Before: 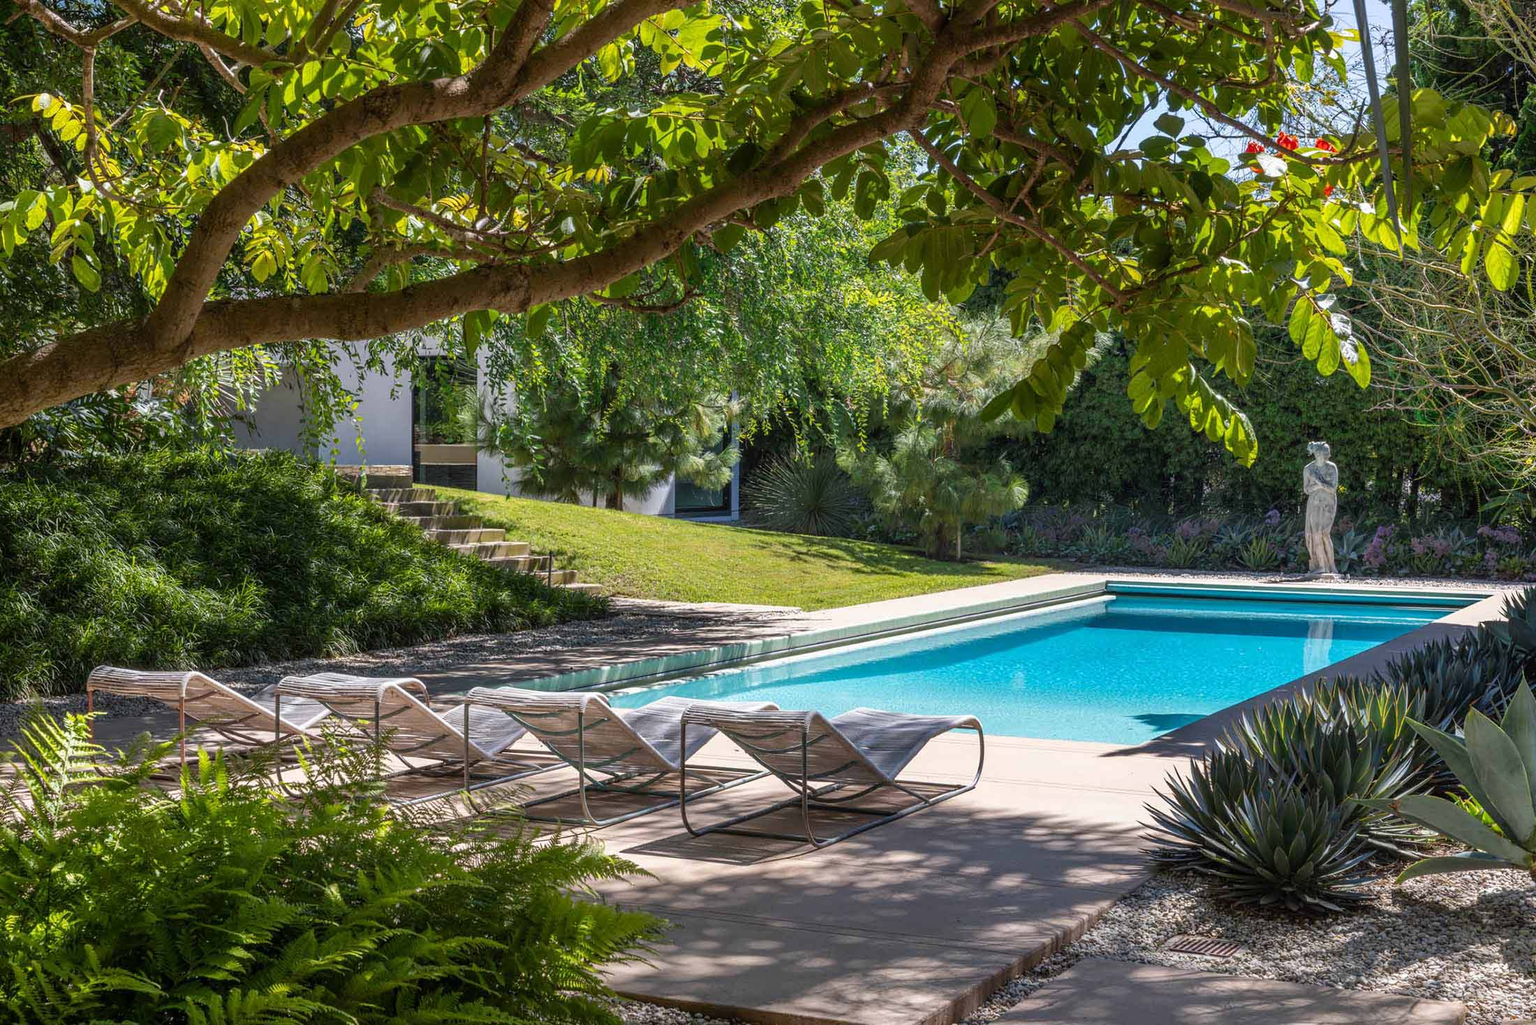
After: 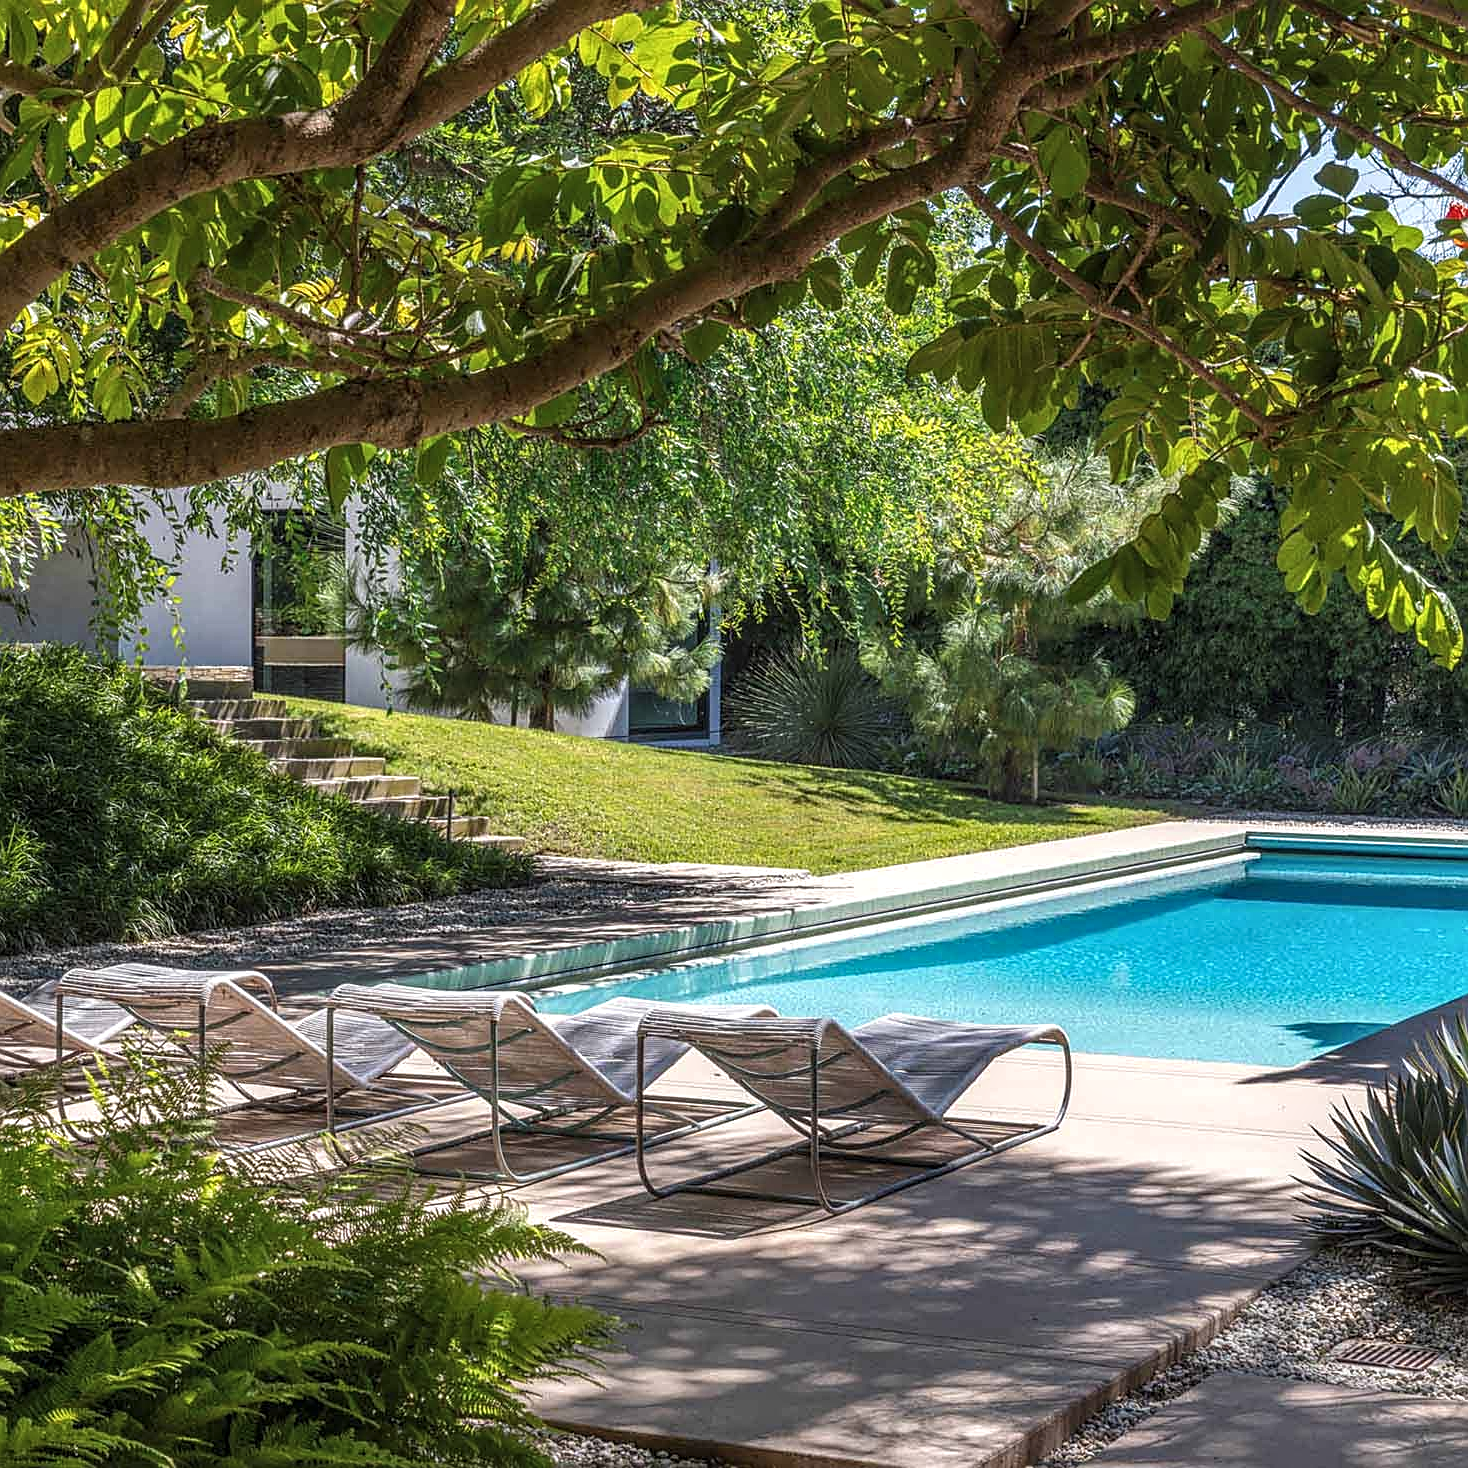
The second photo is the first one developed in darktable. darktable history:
crop and rotate: left 15.39%, right 17.849%
local contrast: detail 130%
exposure: black level correction -0.004, exposure 0.052 EV, compensate highlight preservation false
sharpen: amount 0.568
